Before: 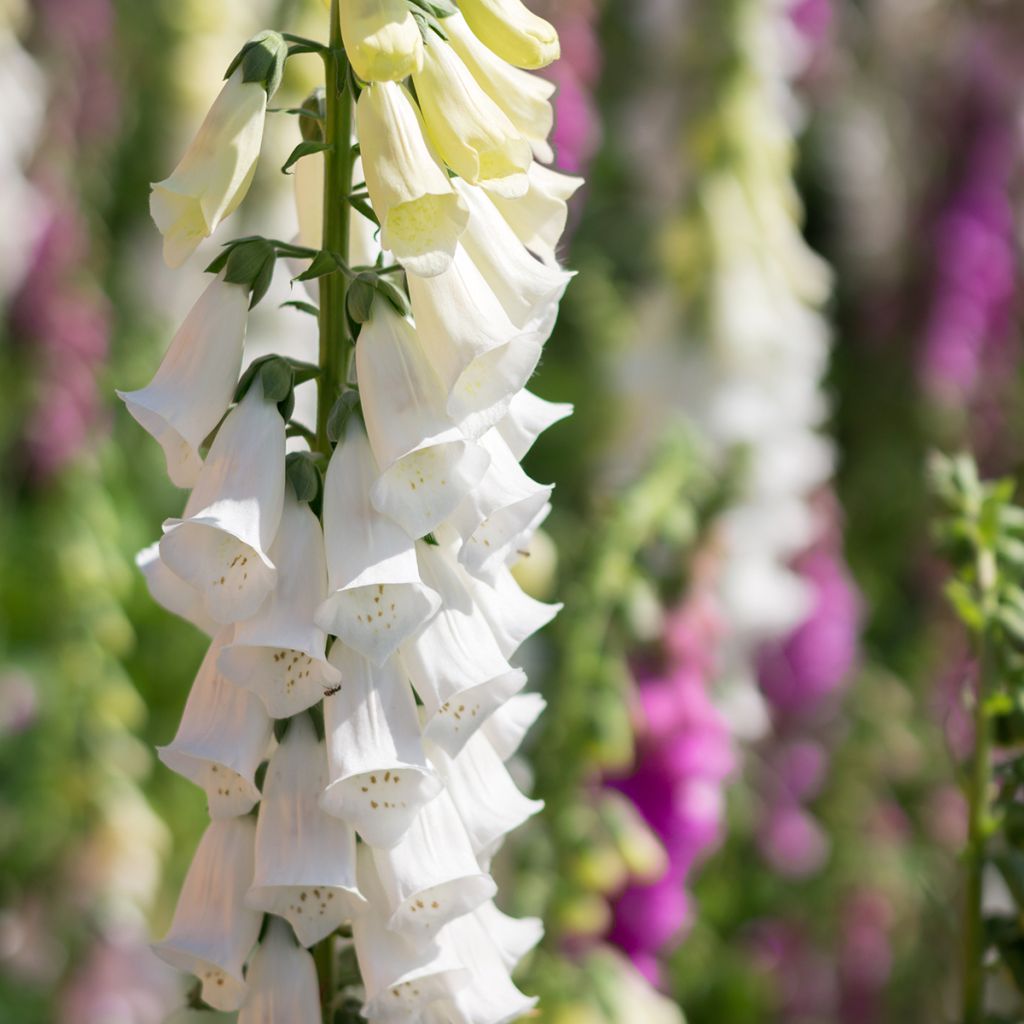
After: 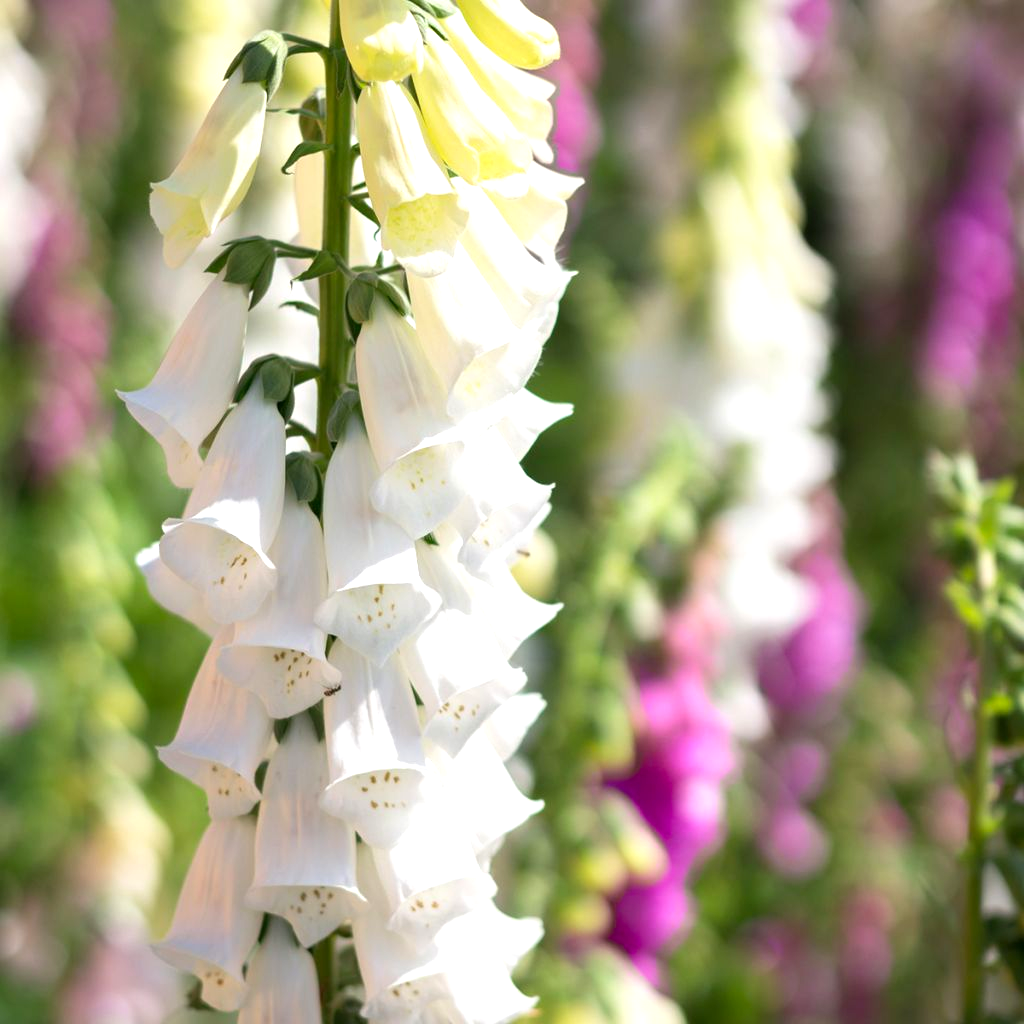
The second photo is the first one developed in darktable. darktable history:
exposure: exposure 0.548 EV, compensate highlight preservation false
contrast brightness saturation: contrast 0.043, saturation 0.067
